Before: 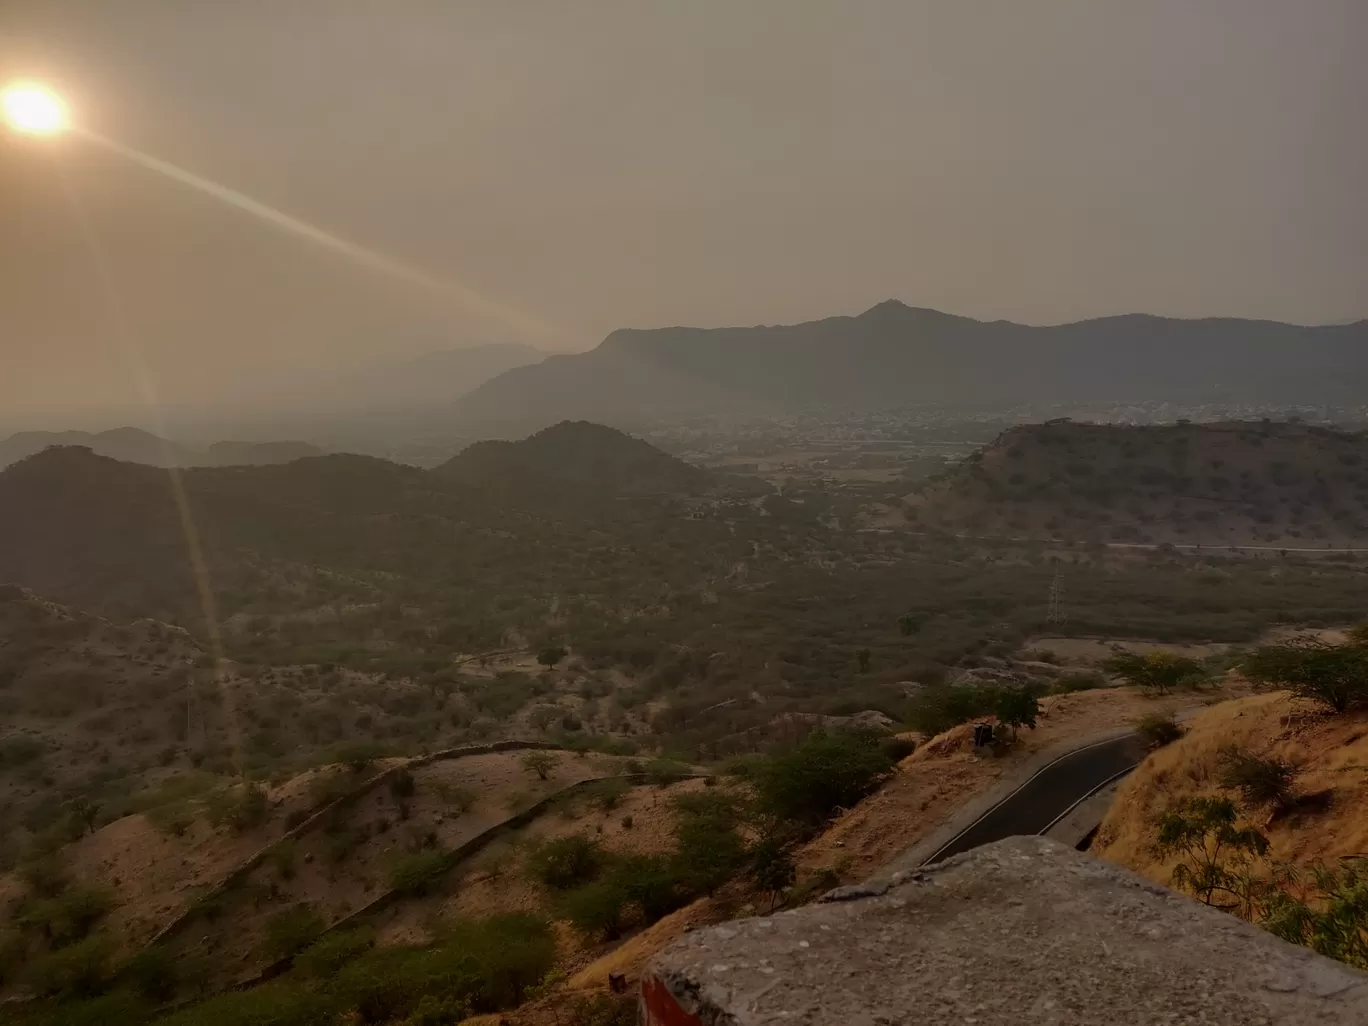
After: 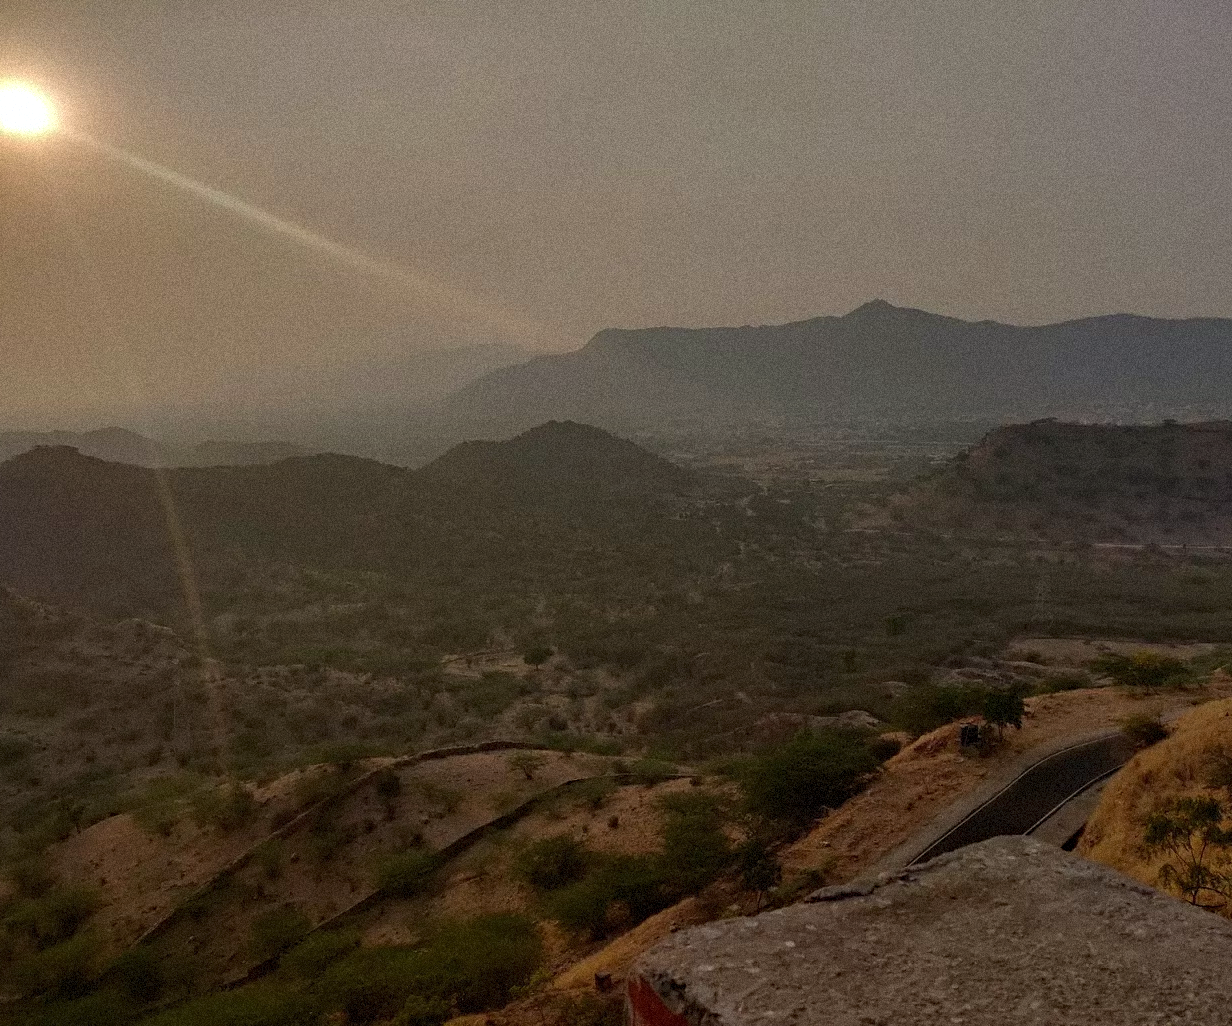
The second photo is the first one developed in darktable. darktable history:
haze removal: compatibility mode true, adaptive false
grain: strength 35%, mid-tones bias 0%
crop and rotate: left 1.088%, right 8.807%
